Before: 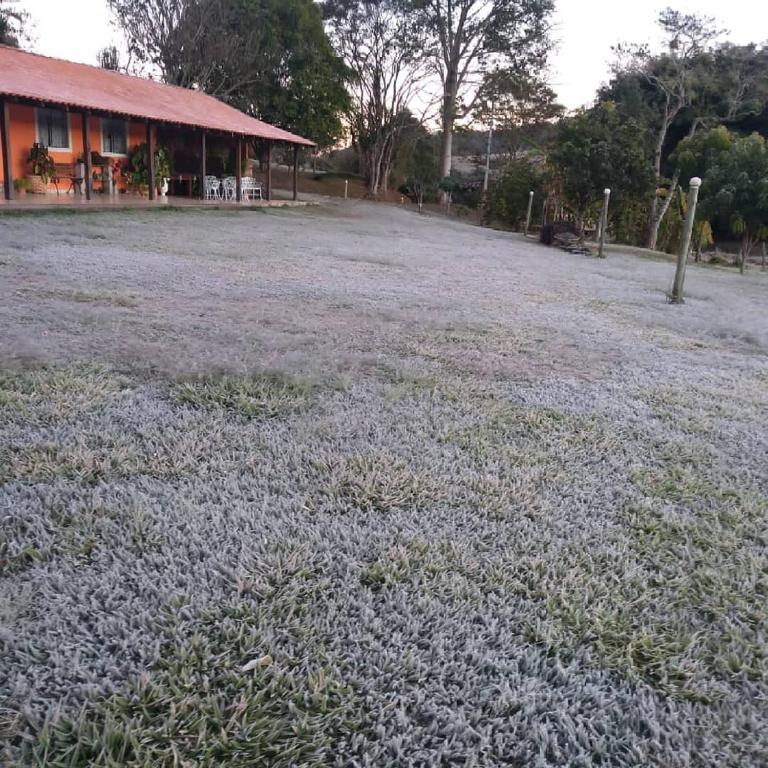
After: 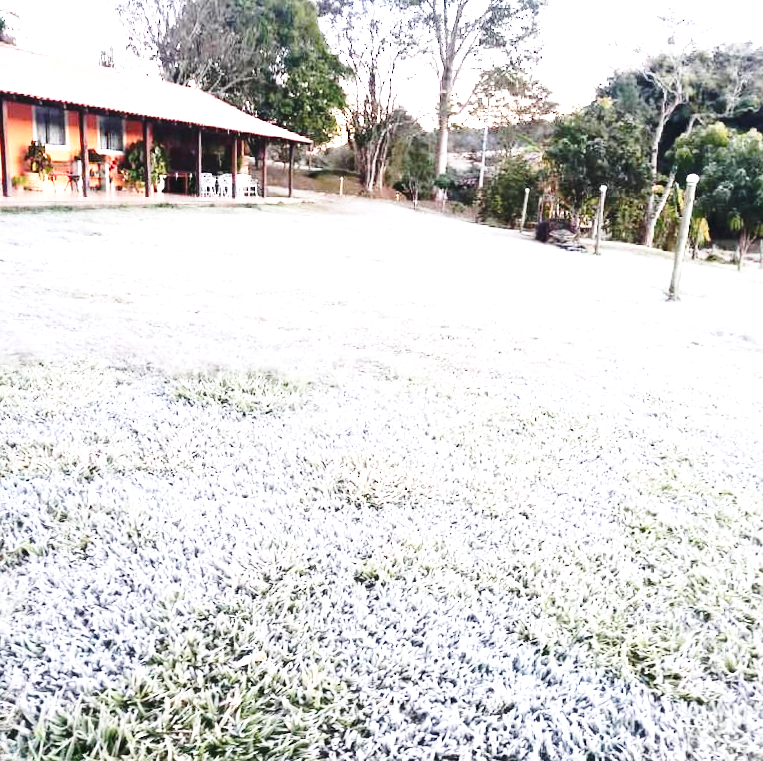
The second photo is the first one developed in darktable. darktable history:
rotate and perspective: rotation 0.192°, lens shift (horizontal) -0.015, crop left 0.005, crop right 0.996, crop top 0.006, crop bottom 0.99
base curve: curves: ch0 [(0, 0) (0.032, 0.037) (0.105, 0.228) (0.435, 0.76) (0.856, 0.983) (1, 1)], preserve colors none
exposure: black level correction 0, exposure 1.2 EV, compensate exposure bias true, compensate highlight preservation false
tone equalizer: -8 EV -0.75 EV, -7 EV -0.7 EV, -6 EV -0.6 EV, -5 EV -0.4 EV, -3 EV 0.4 EV, -2 EV 0.6 EV, -1 EV 0.7 EV, +0 EV 0.75 EV, edges refinement/feathering 500, mask exposure compensation -1.57 EV, preserve details no
